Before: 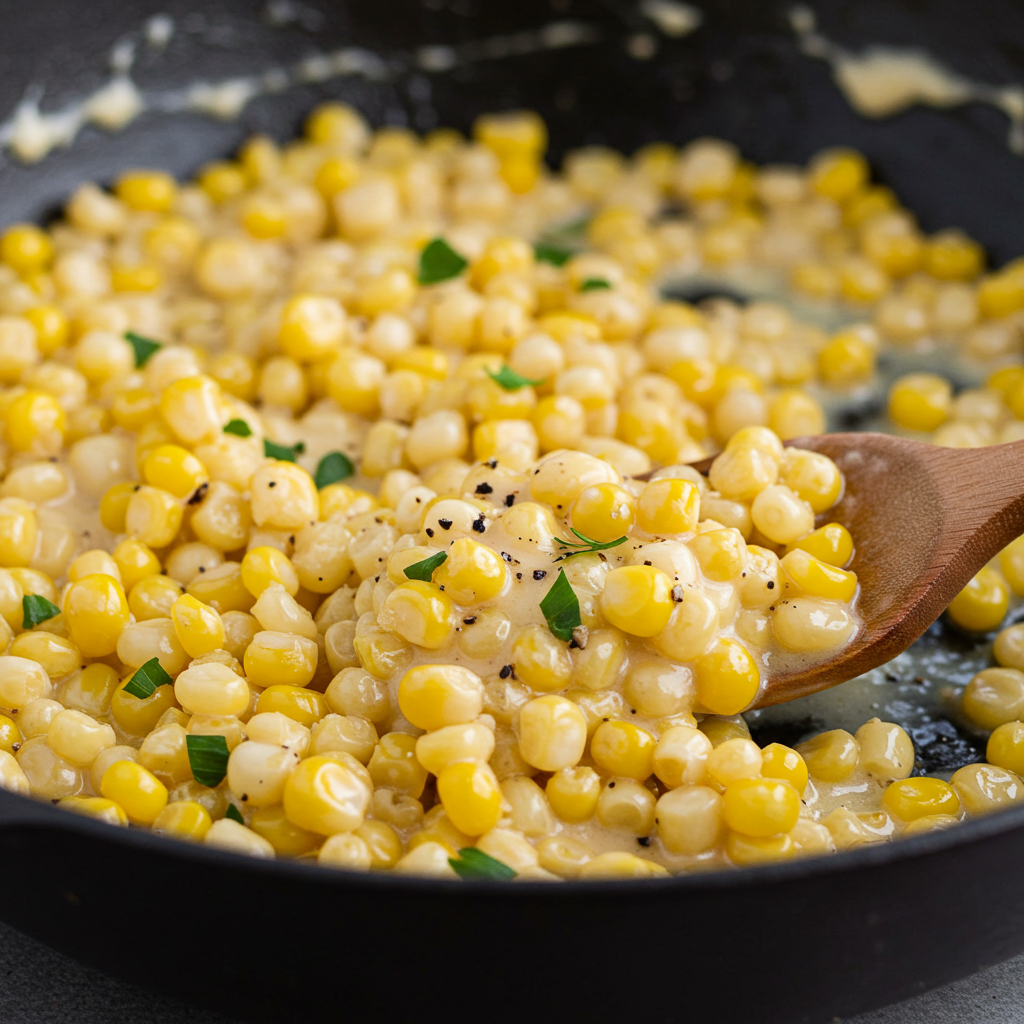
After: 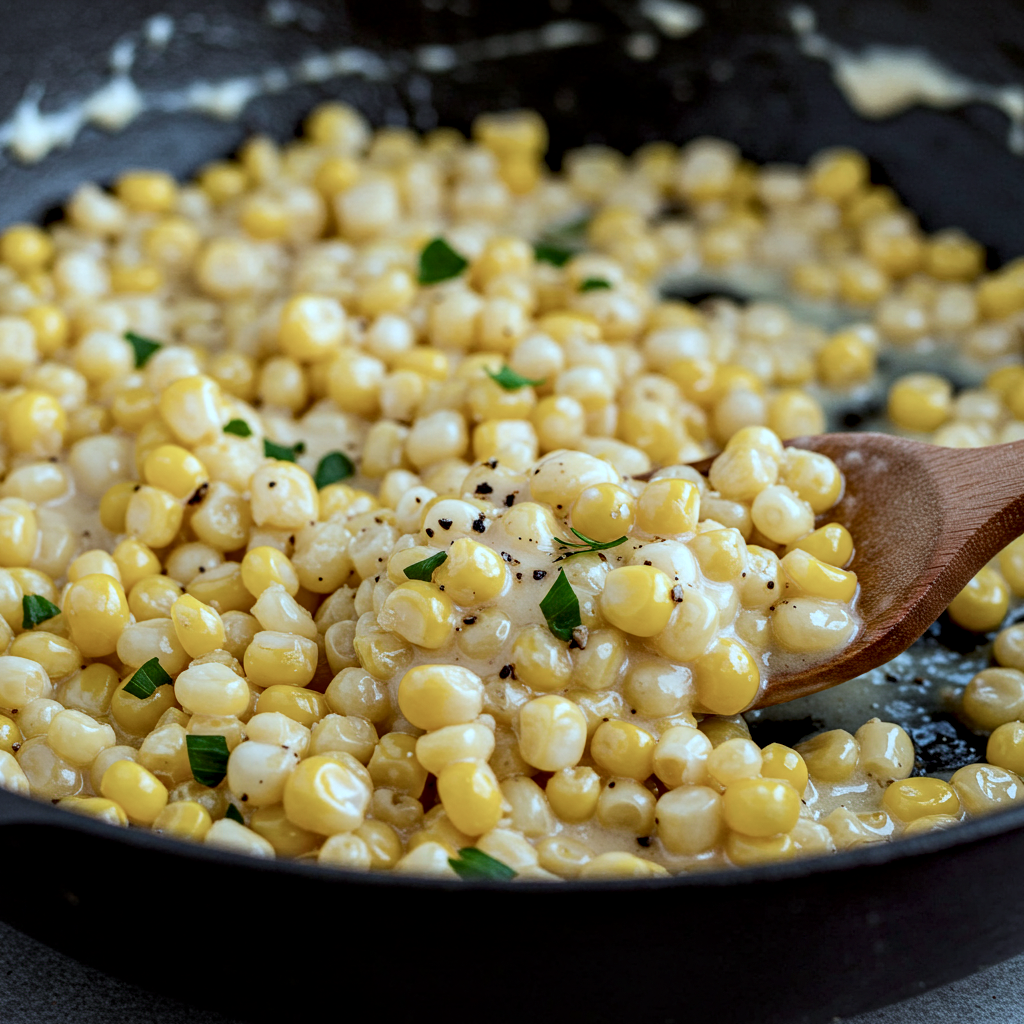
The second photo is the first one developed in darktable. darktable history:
exposure: black level correction 0.001, exposure -0.2 EV, compensate highlight preservation false
color correction: highlights a* -9.73, highlights b* -21.22
color calibration: illuminant same as pipeline (D50), adaptation none (bypass), gamut compression 1.72
contrast equalizer: y [[0.526, 0.53, 0.532, 0.532, 0.53, 0.525], [0.5 ×6], [0.5 ×6], [0 ×6], [0 ×6]]
local contrast: highlights 40%, shadows 60%, detail 136%, midtone range 0.514
